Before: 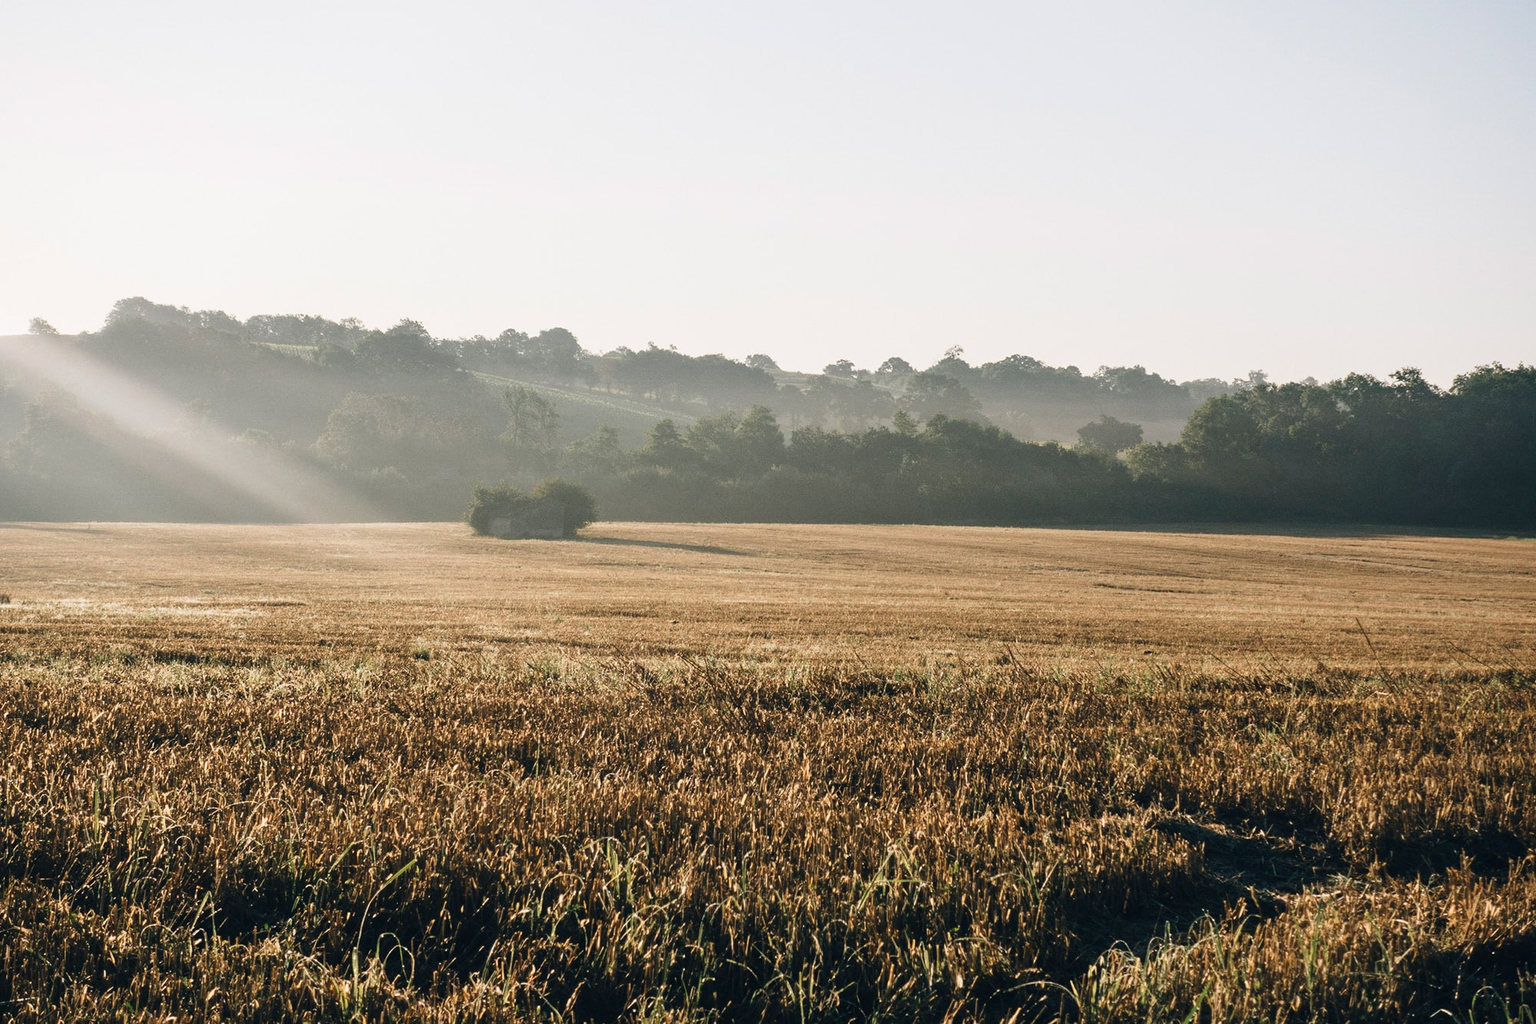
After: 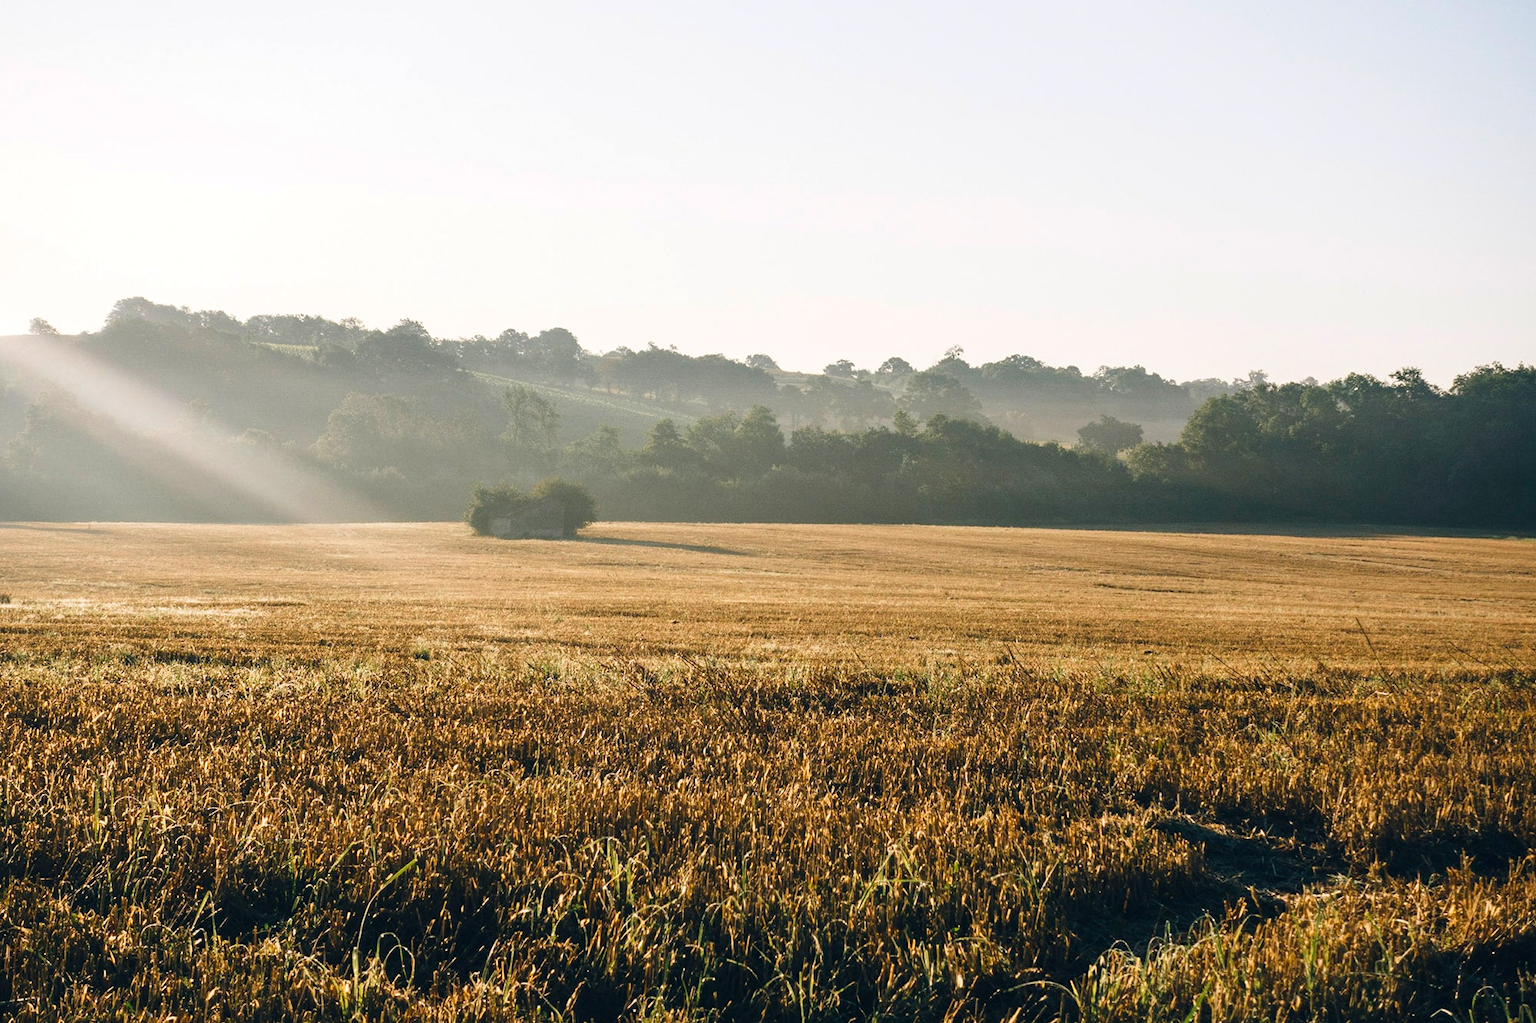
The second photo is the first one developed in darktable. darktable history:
exposure: exposure 0.127 EV, compensate highlight preservation false
color balance rgb: perceptual saturation grading › global saturation 20%, global vibrance 20%
